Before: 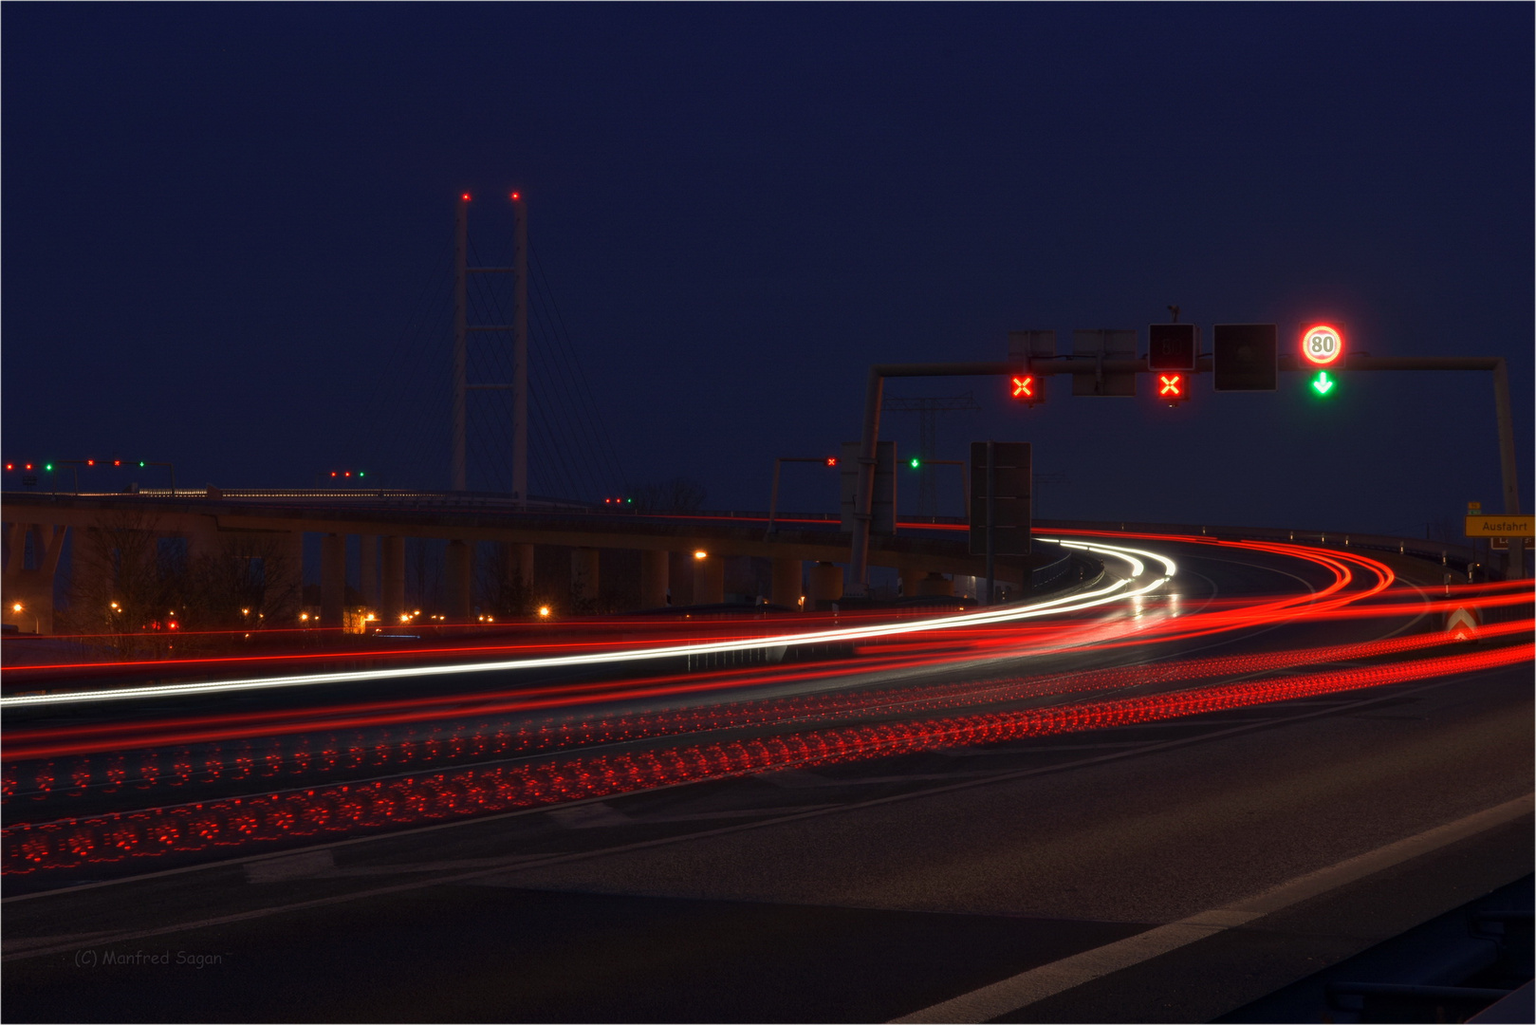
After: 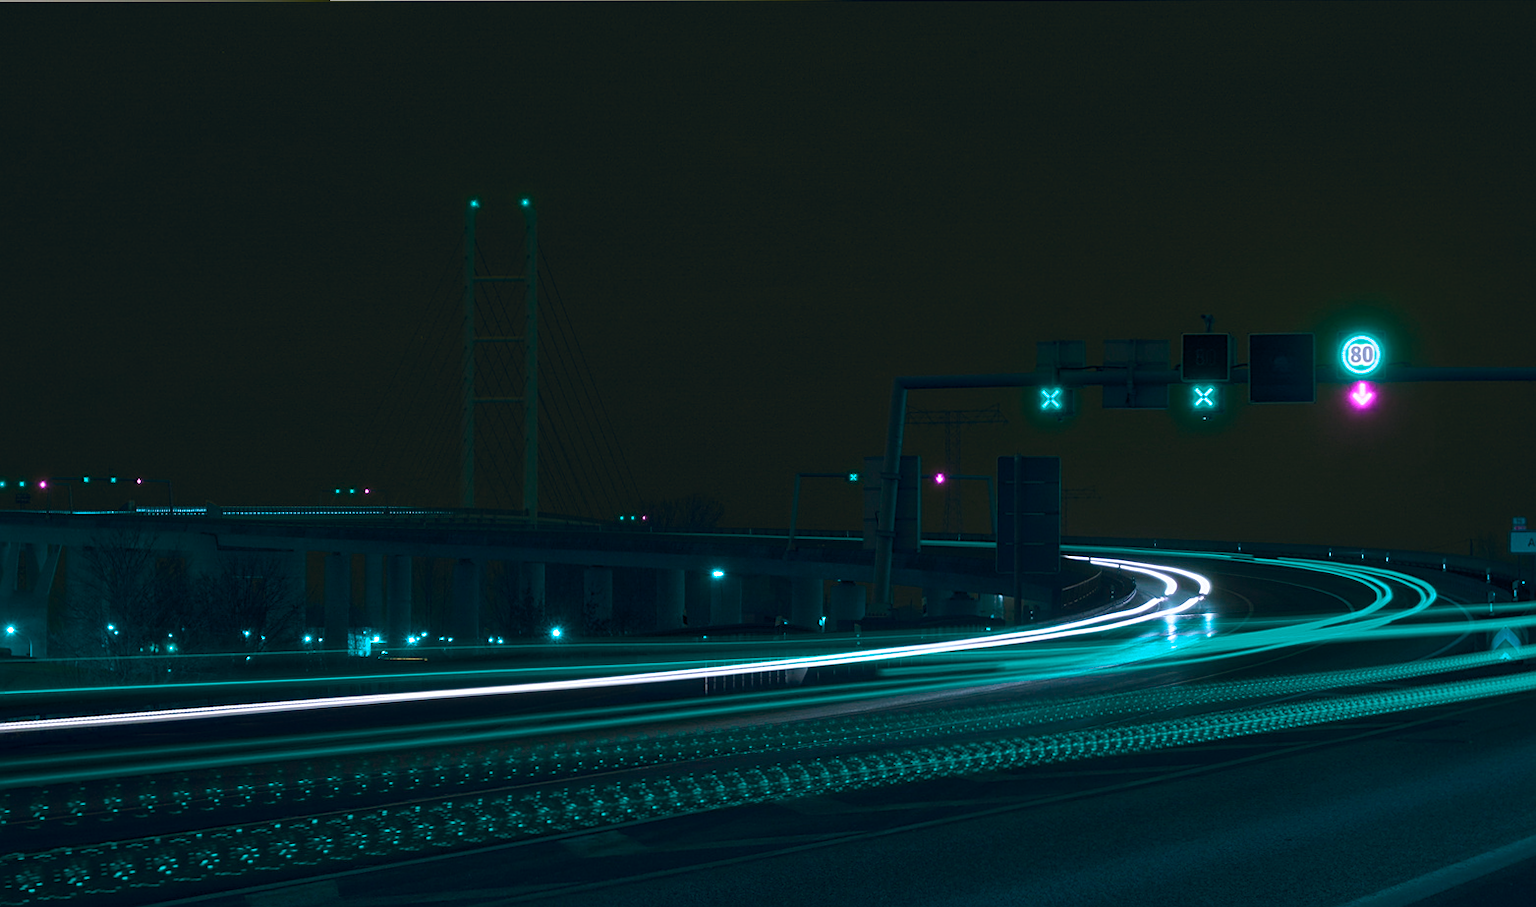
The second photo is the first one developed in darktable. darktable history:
sharpen: on, module defaults
color balance rgb: shadows lift › luminance -7.54%, shadows lift › chroma 2.121%, shadows lift › hue 164.39°, global offset › chroma 0.132%, global offset › hue 253.52°, perceptual saturation grading › global saturation 7.784%, perceptual saturation grading › shadows 4.357%, hue shift 177.29°, global vibrance 49.727%, contrast 0.713%
crop and rotate: angle 0.123°, left 0.373%, right 2.754%, bottom 14.229%
